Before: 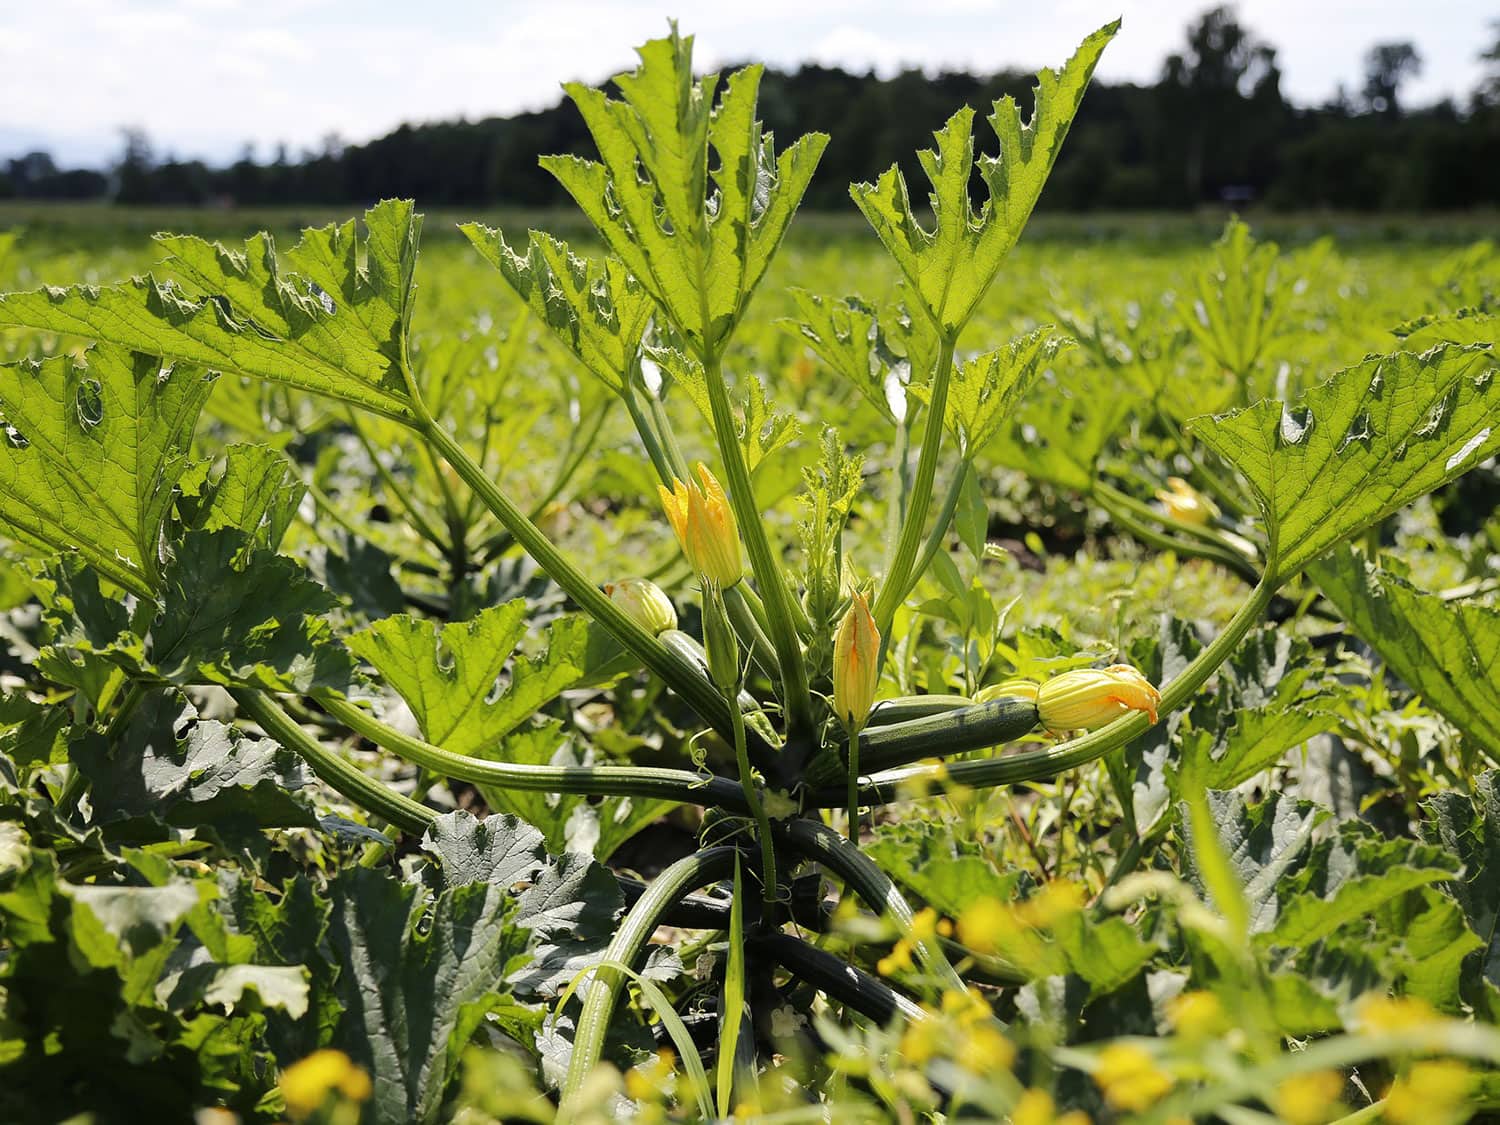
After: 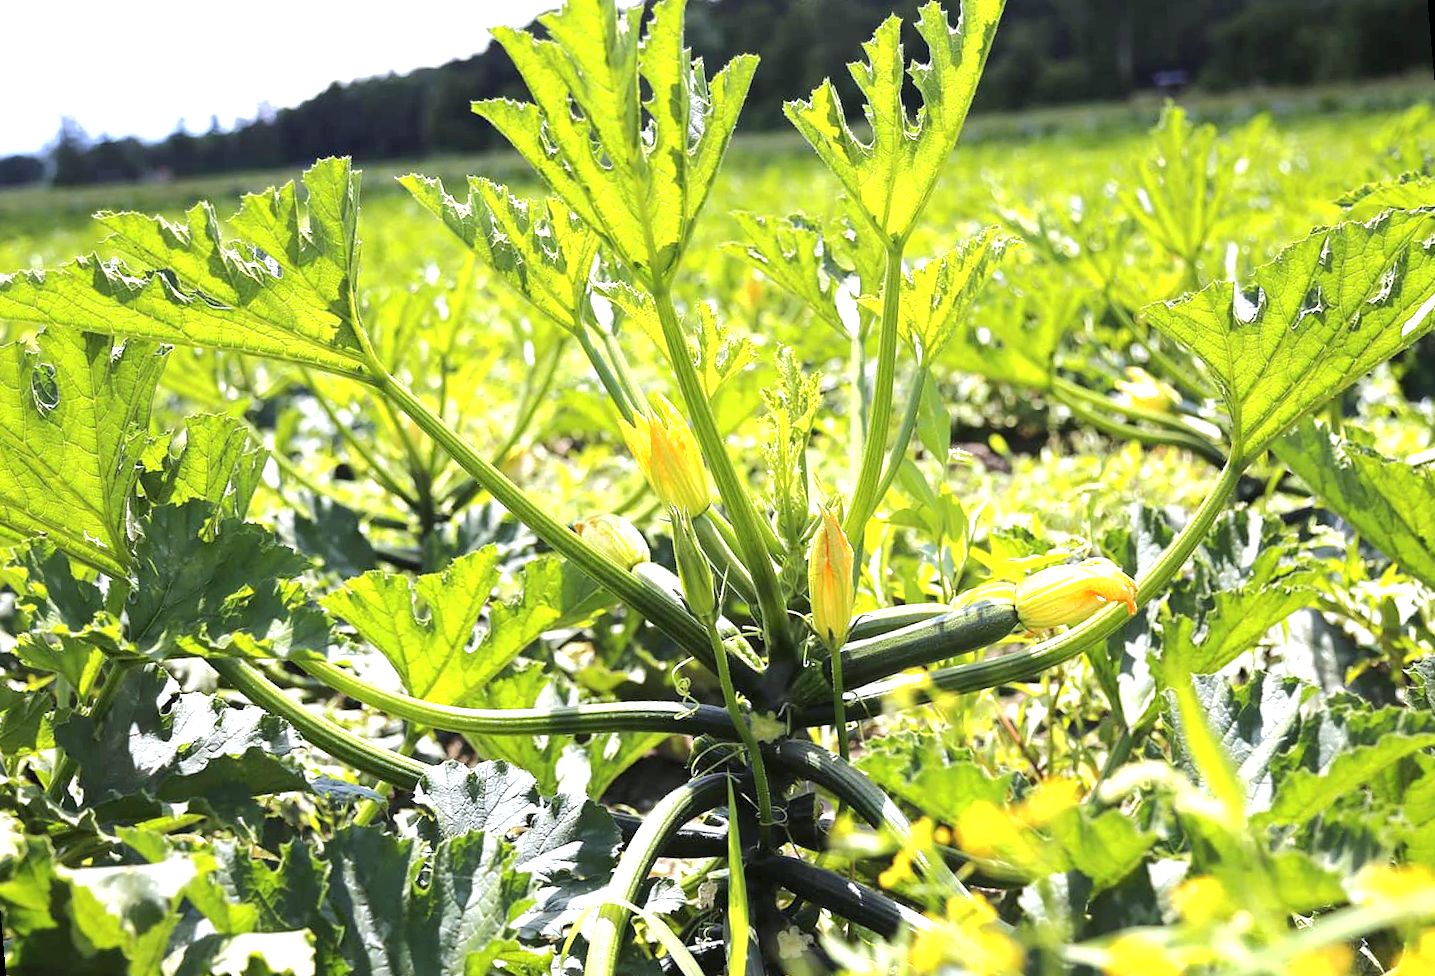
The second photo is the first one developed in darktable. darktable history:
exposure: black level correction 0, exposure 1.2 EV, compensate exposure bias true, compensate highlight preservation false
base curve: curves: ch0 [(0, 0) (0.235, 0.266) (0.503, 0.496) (0.786, 0.72) (1, 1)]
white balance: red 0.967, blue 1.119, emerald 0.756
rotate and perspective: rotation -5°, crop left 0.05, crop right 0.952, crop top 0.11, crop bottom 0.89
